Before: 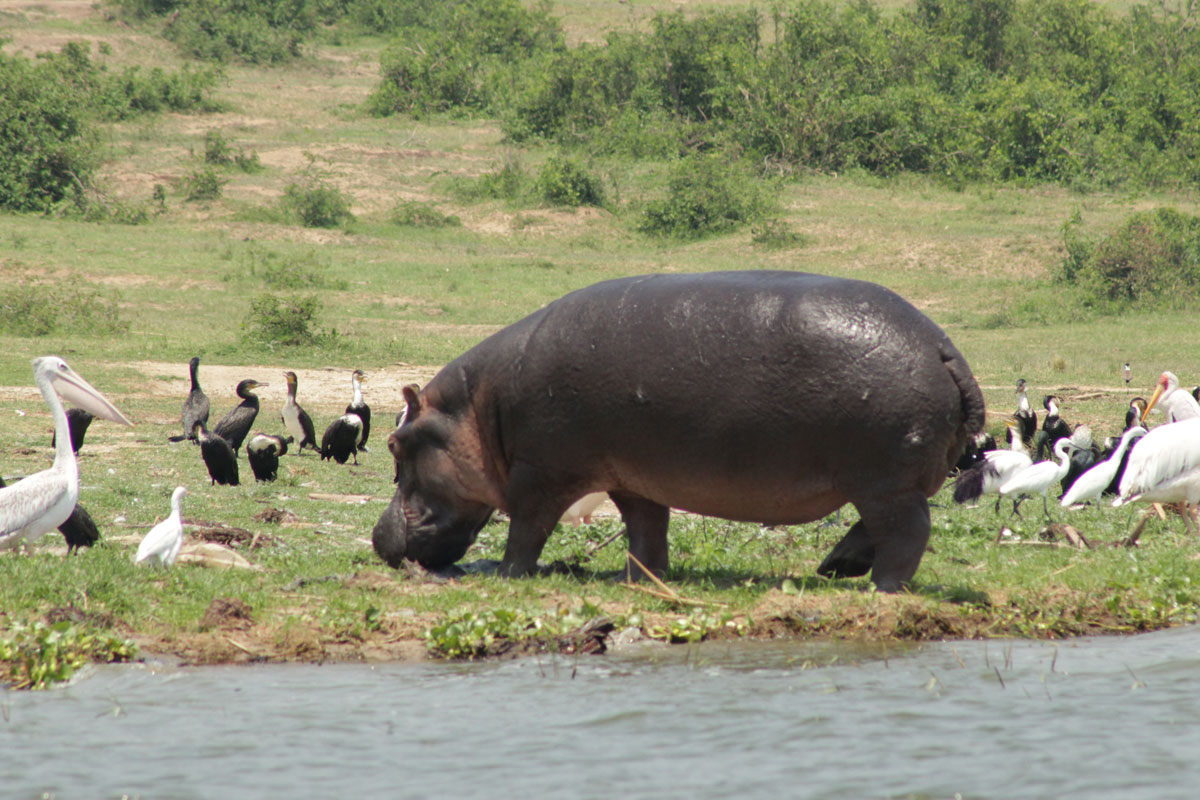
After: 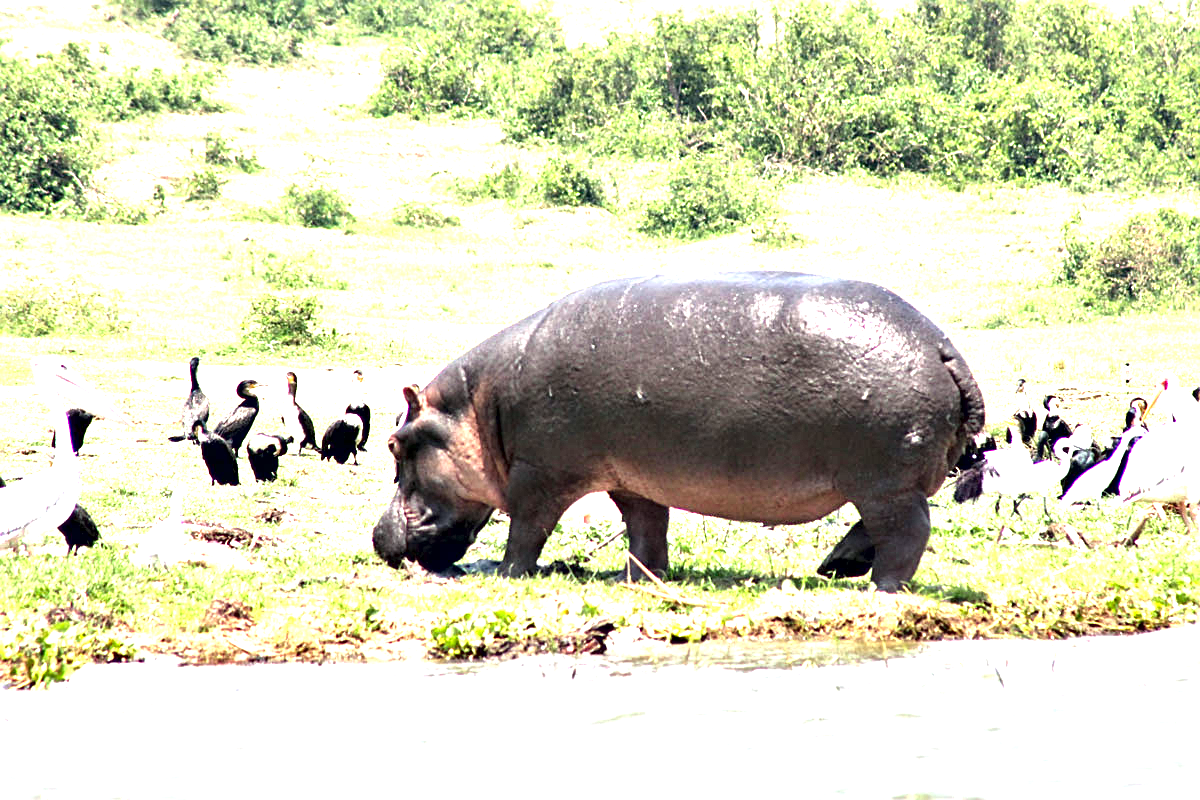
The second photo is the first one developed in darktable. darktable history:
exposure: exposure 2.056 EV, compensate highlight preservation false
sharpen: on, module defaults
local contrast: mode bilateral grid, contrast 19, coarseness 51, detail 120%, midtone range 0.2
contrast equalizer: y [[0.6 ×6], [0.55 ×6], [0 ×6], [0 ×6], [0 ×6]]
